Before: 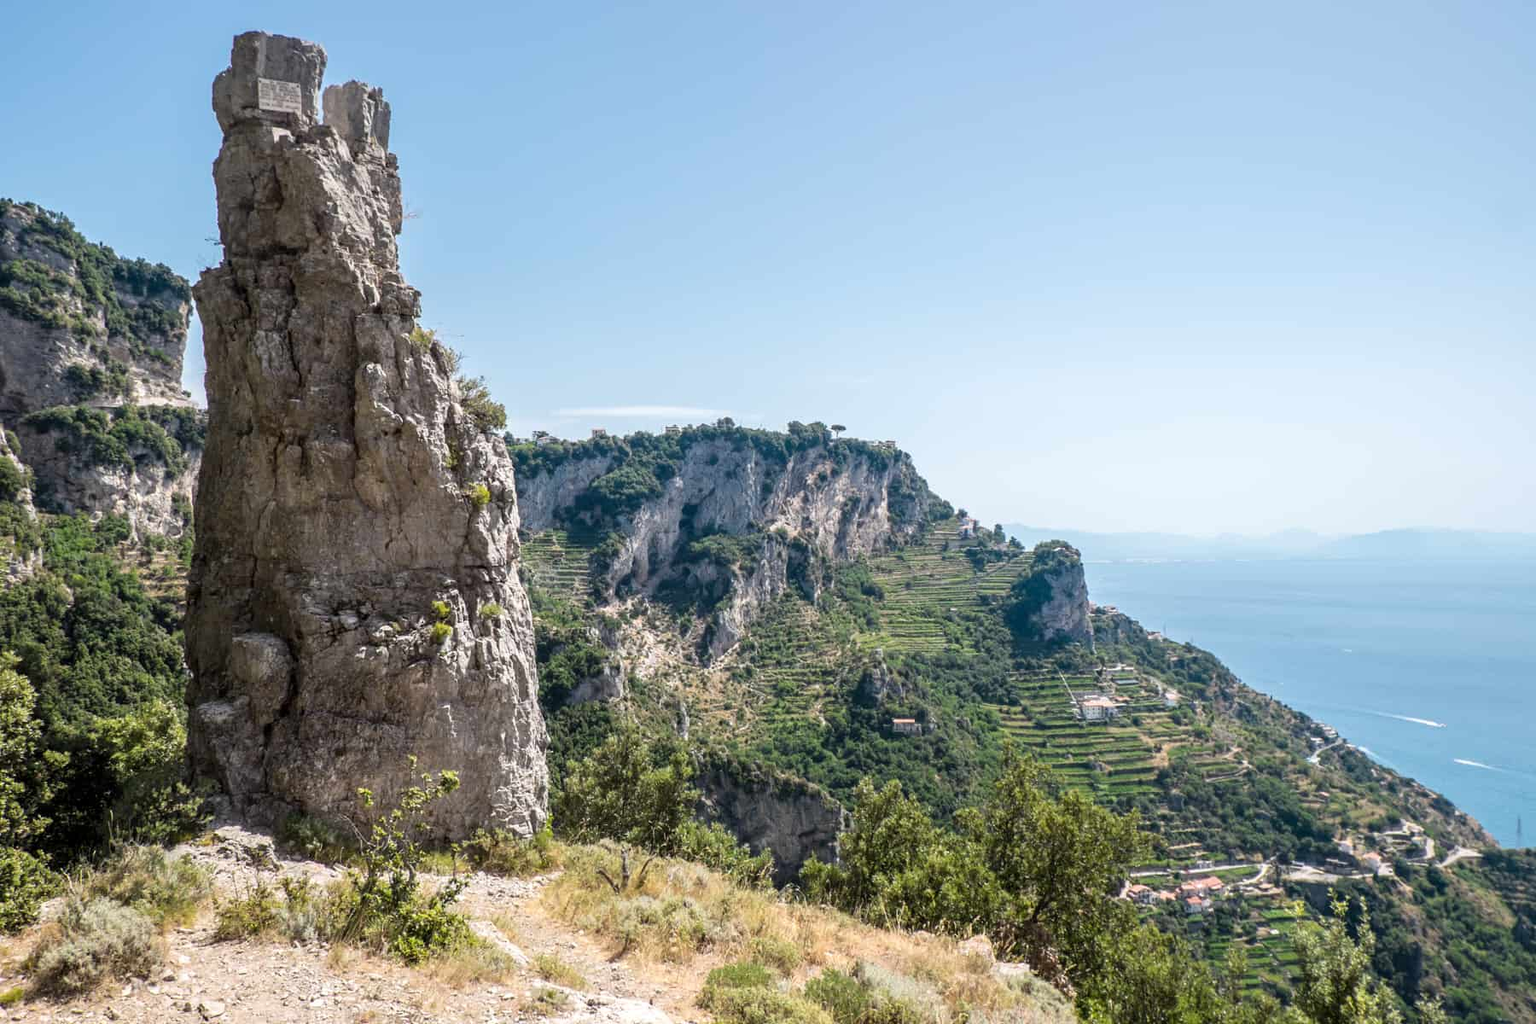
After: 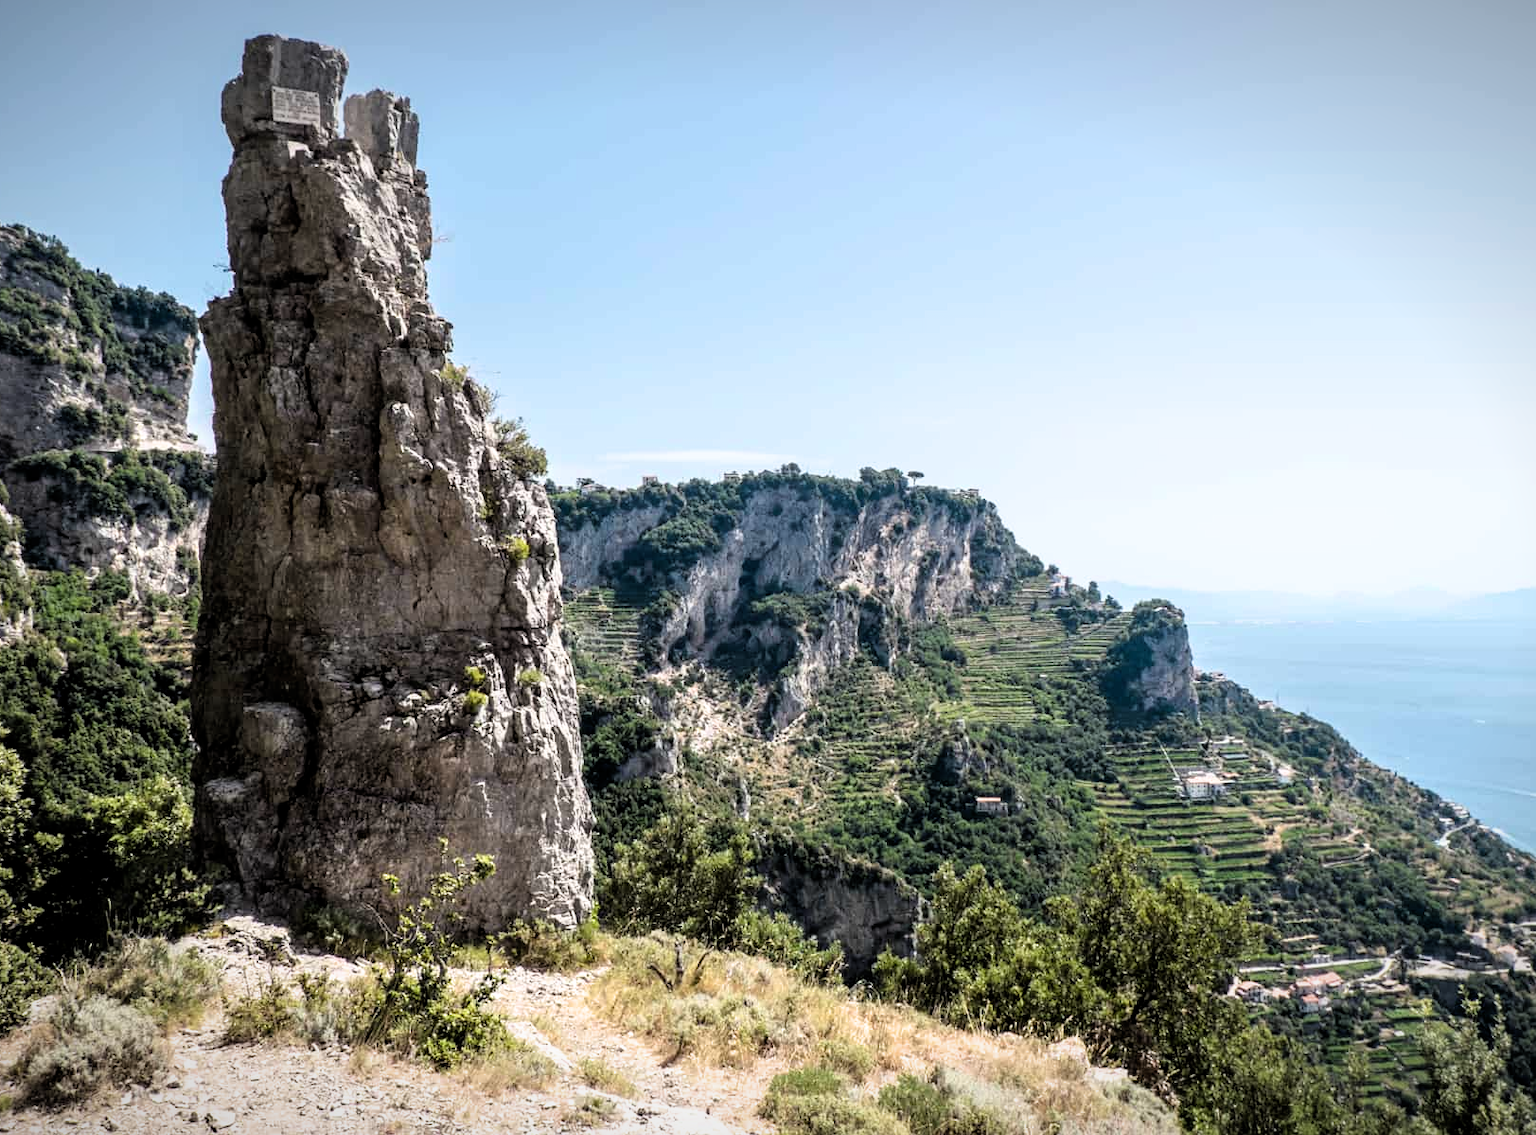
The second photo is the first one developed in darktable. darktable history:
crop and rotate: left 0.855%, right 8.962%
filmic rgb: black relative exposure -8.68 EV, white relative exposure 2.72 EV, target black luminance 0%, hardness 6.27, latitude 77.32%, contrast 1.326, shadows ↔ highlights balance -0.32%, color science v6 (2022)
vignetting: fall-off start 97.64%, fall-off radius 99.27%, brightness -0.824, width/height ratio 1.374, unbound false
